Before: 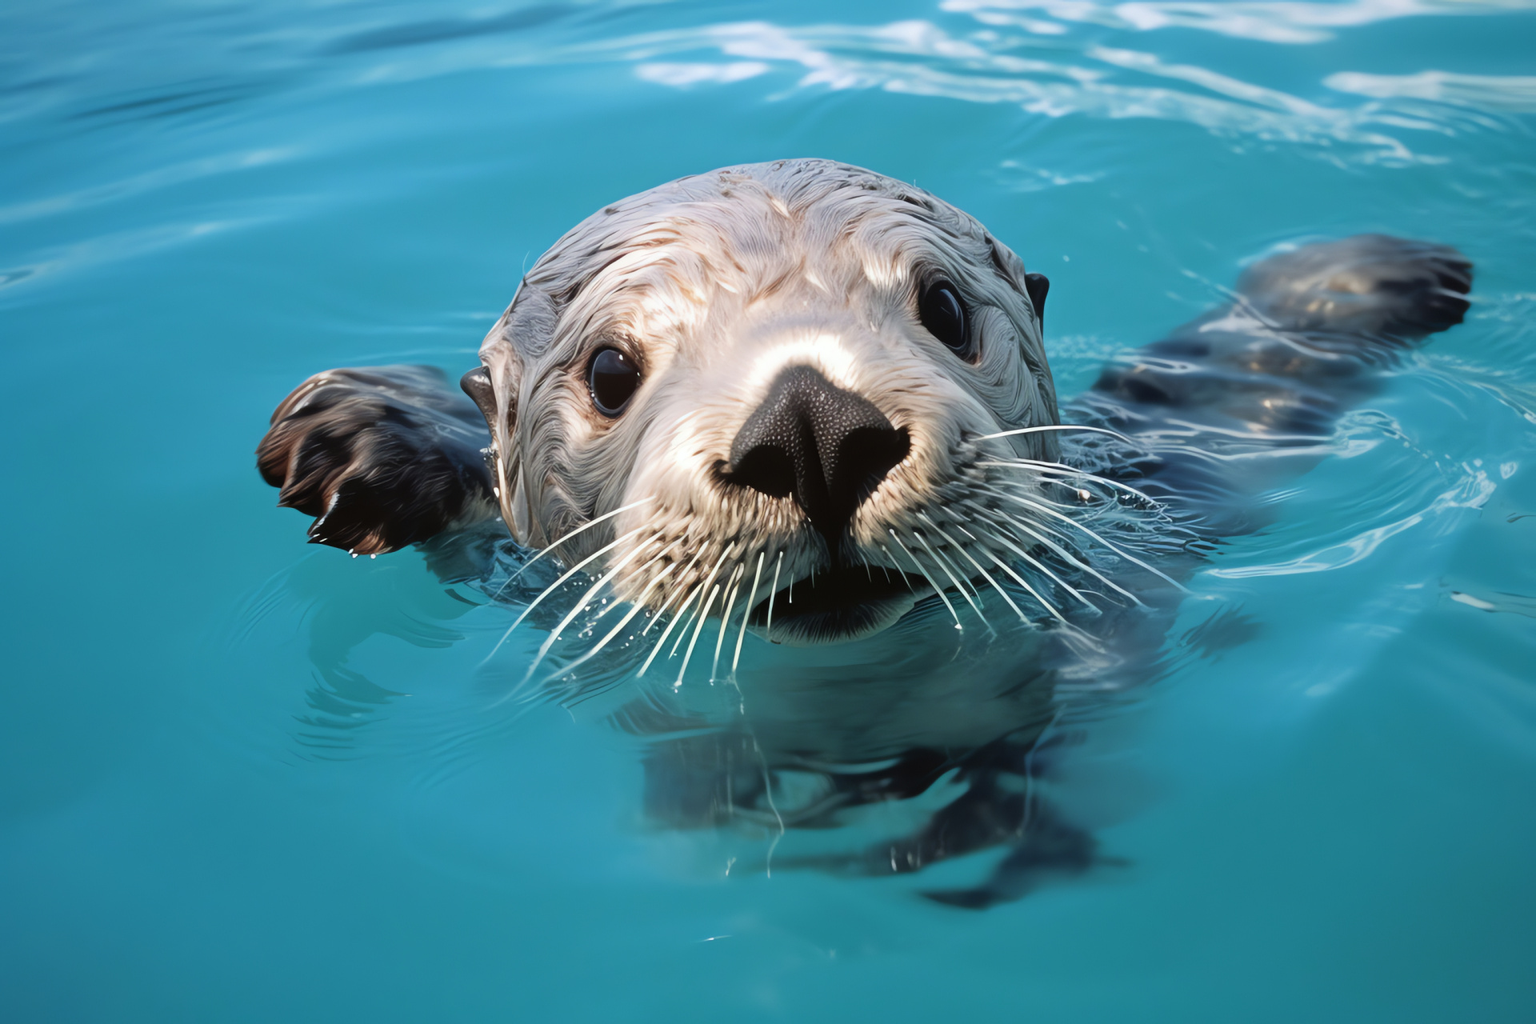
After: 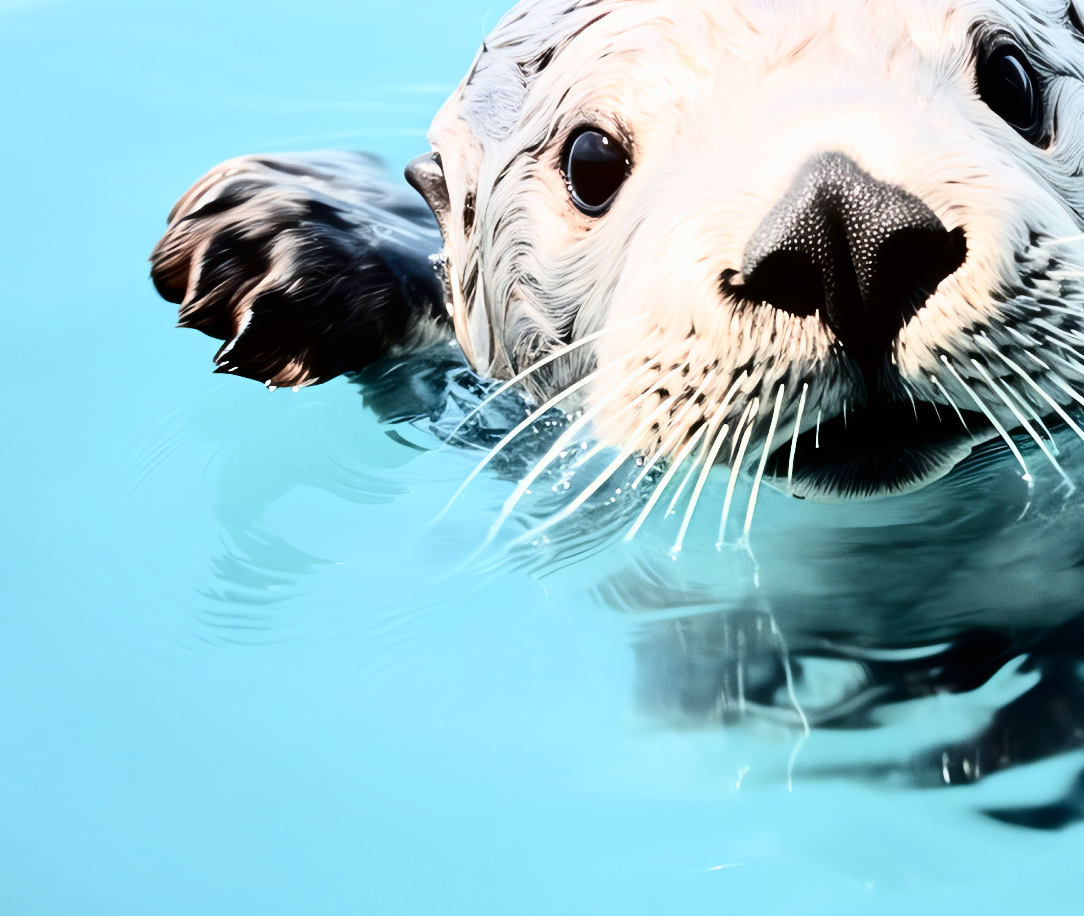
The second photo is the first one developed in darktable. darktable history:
crop: left 8.949%, top 23.944%, right 34.479%, bottom 4.464%
contrast brightness saturation: contrast 0.509, saturation -0.087
exposure: black level correction 0, exposure 1.341 EV, compensate exposure bias true, compensate highlight preservation false
filmic rgb: black relative exposure -7.16 EV, white relative exposure 5.37 EV, threshold 5.97 EV, hardness 3.02, iterations of high-quality reconstruction 0, enable highlight reconstruction true
